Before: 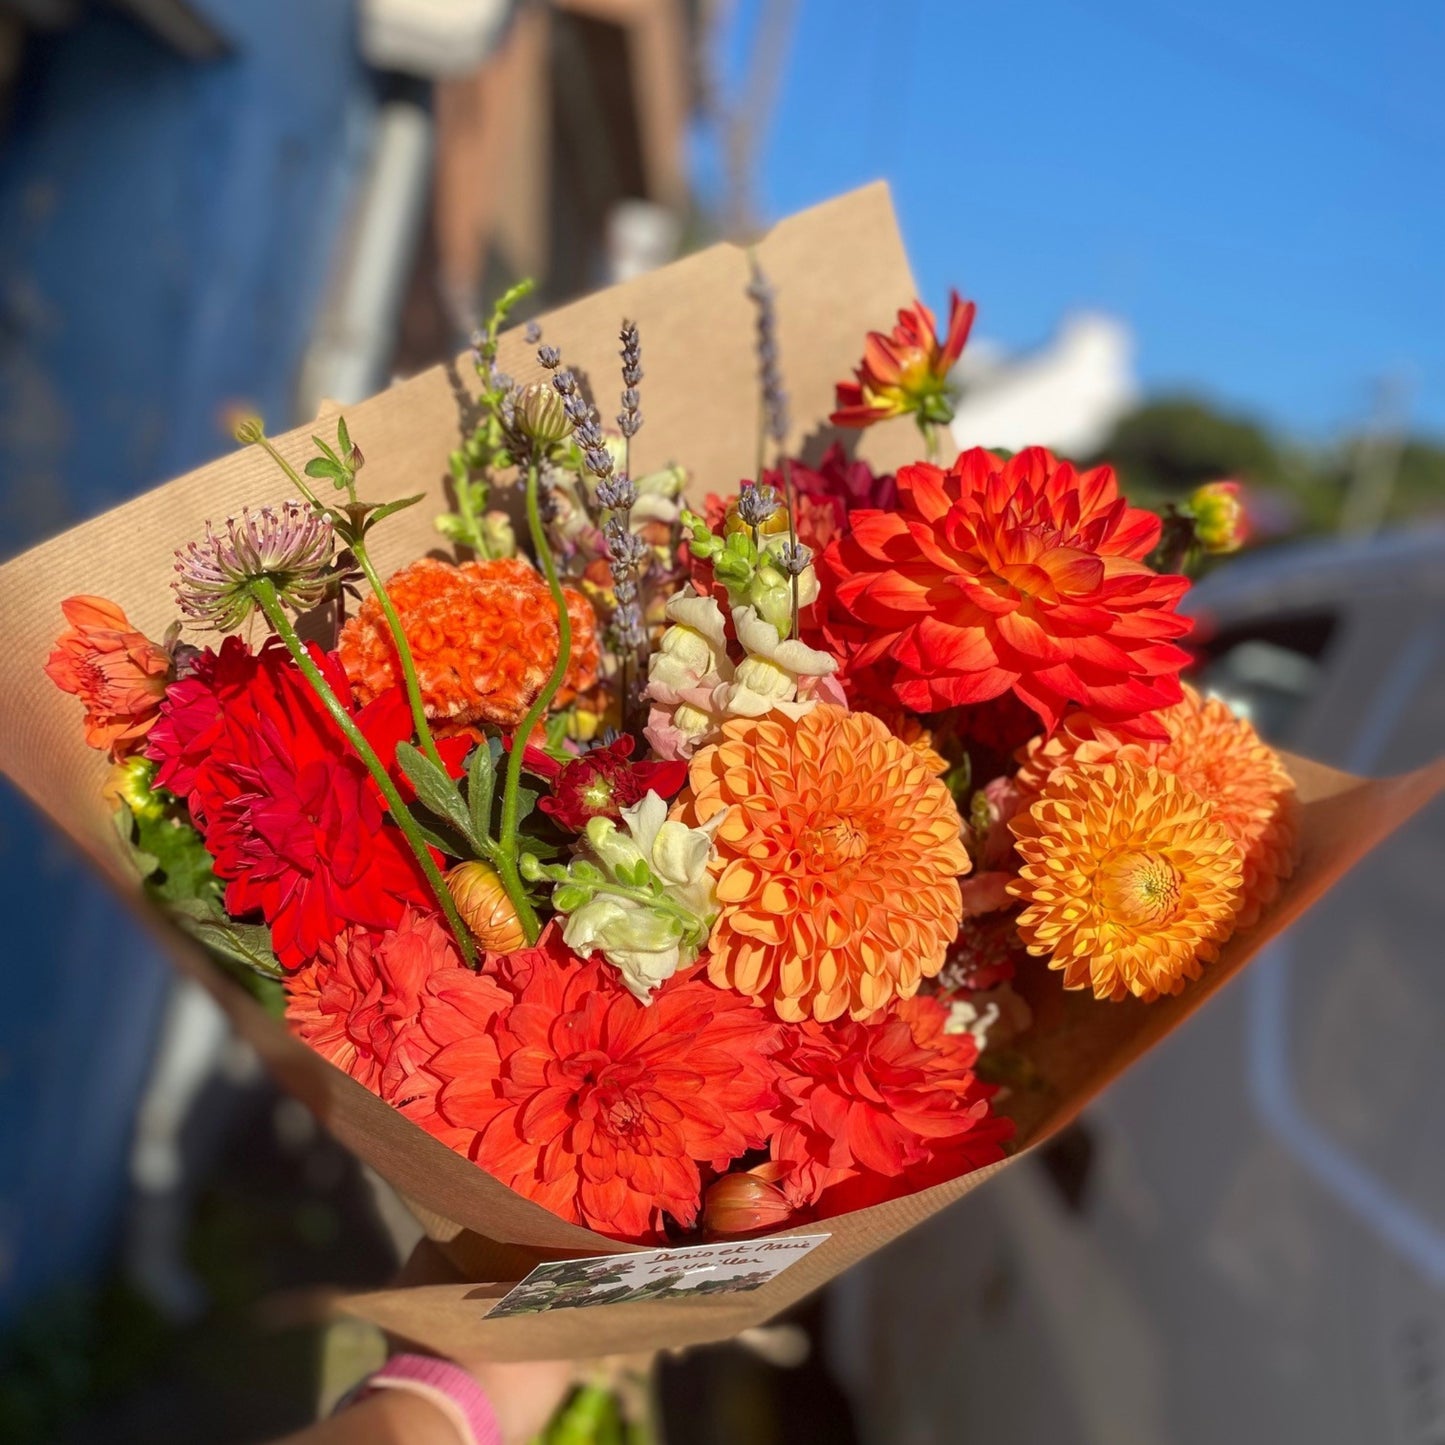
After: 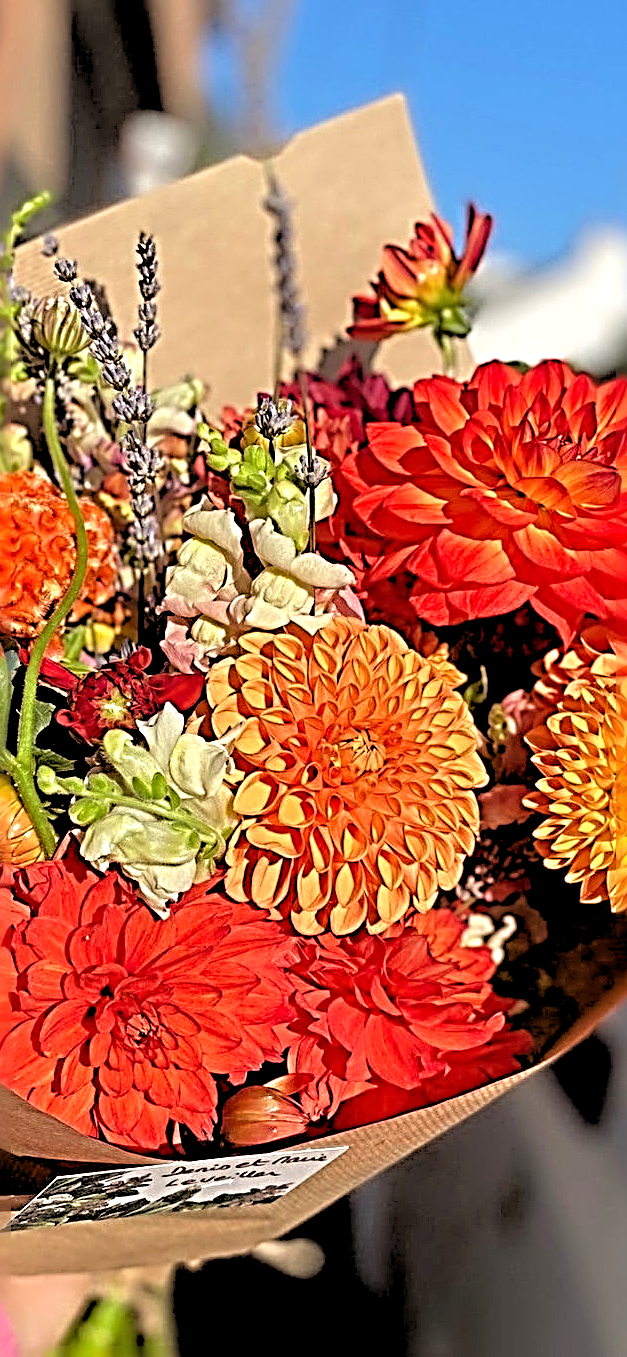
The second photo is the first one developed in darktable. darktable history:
rgb levels: levels [[0.029, 0.461, 0.922], [0, 0.5, 1], [0, 0.5, 1]]
tone equalizer: -8 EV 0.001 EV, -7 EV -0.004 EV, -6 EV 0.009 EV, -5 EV 0.032 EV, -4 EV 0.276 EV, -3 EV 0.644 EV, -2 EV 0.584 EV, -1 EV 0.187 EV, +0 EV 0.024 EV
sharpen: radius 4.001, amount 2
crop: left 33.452%, top 6.025%, right 23.155%
